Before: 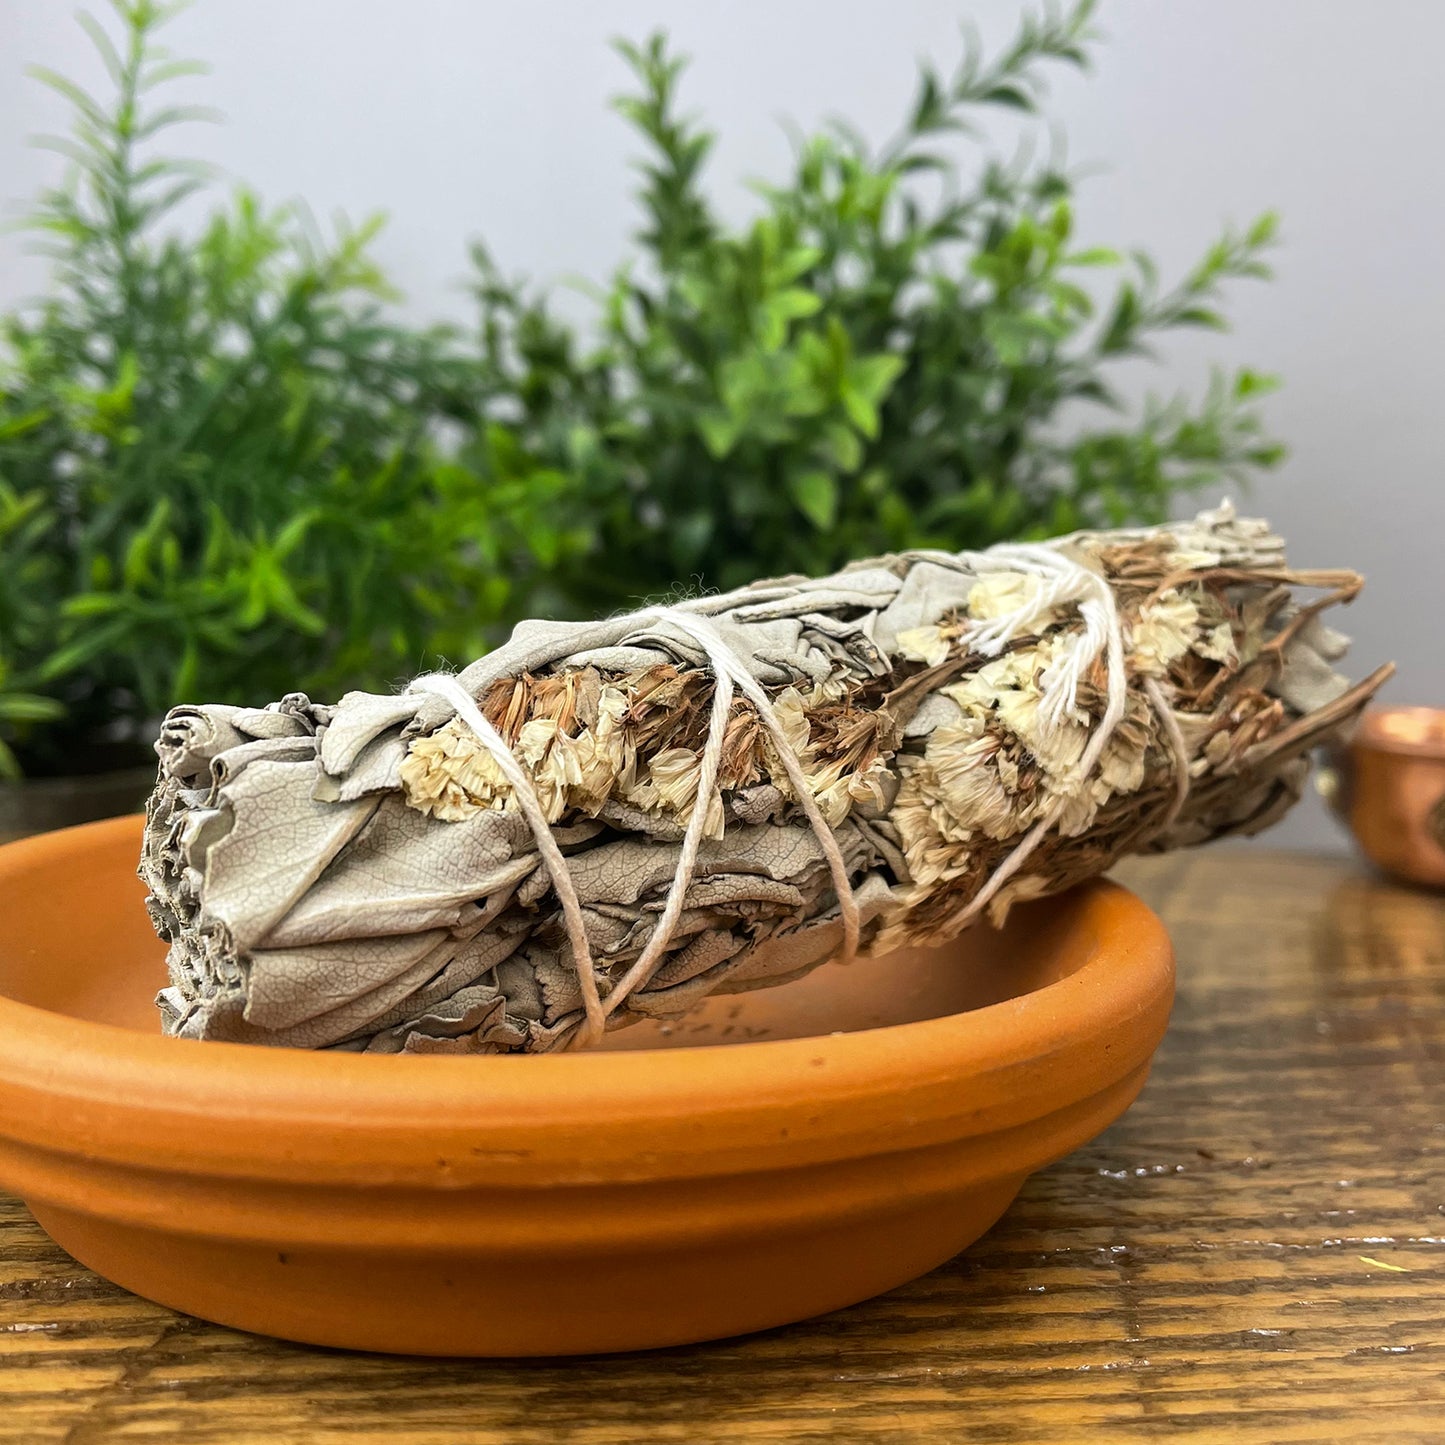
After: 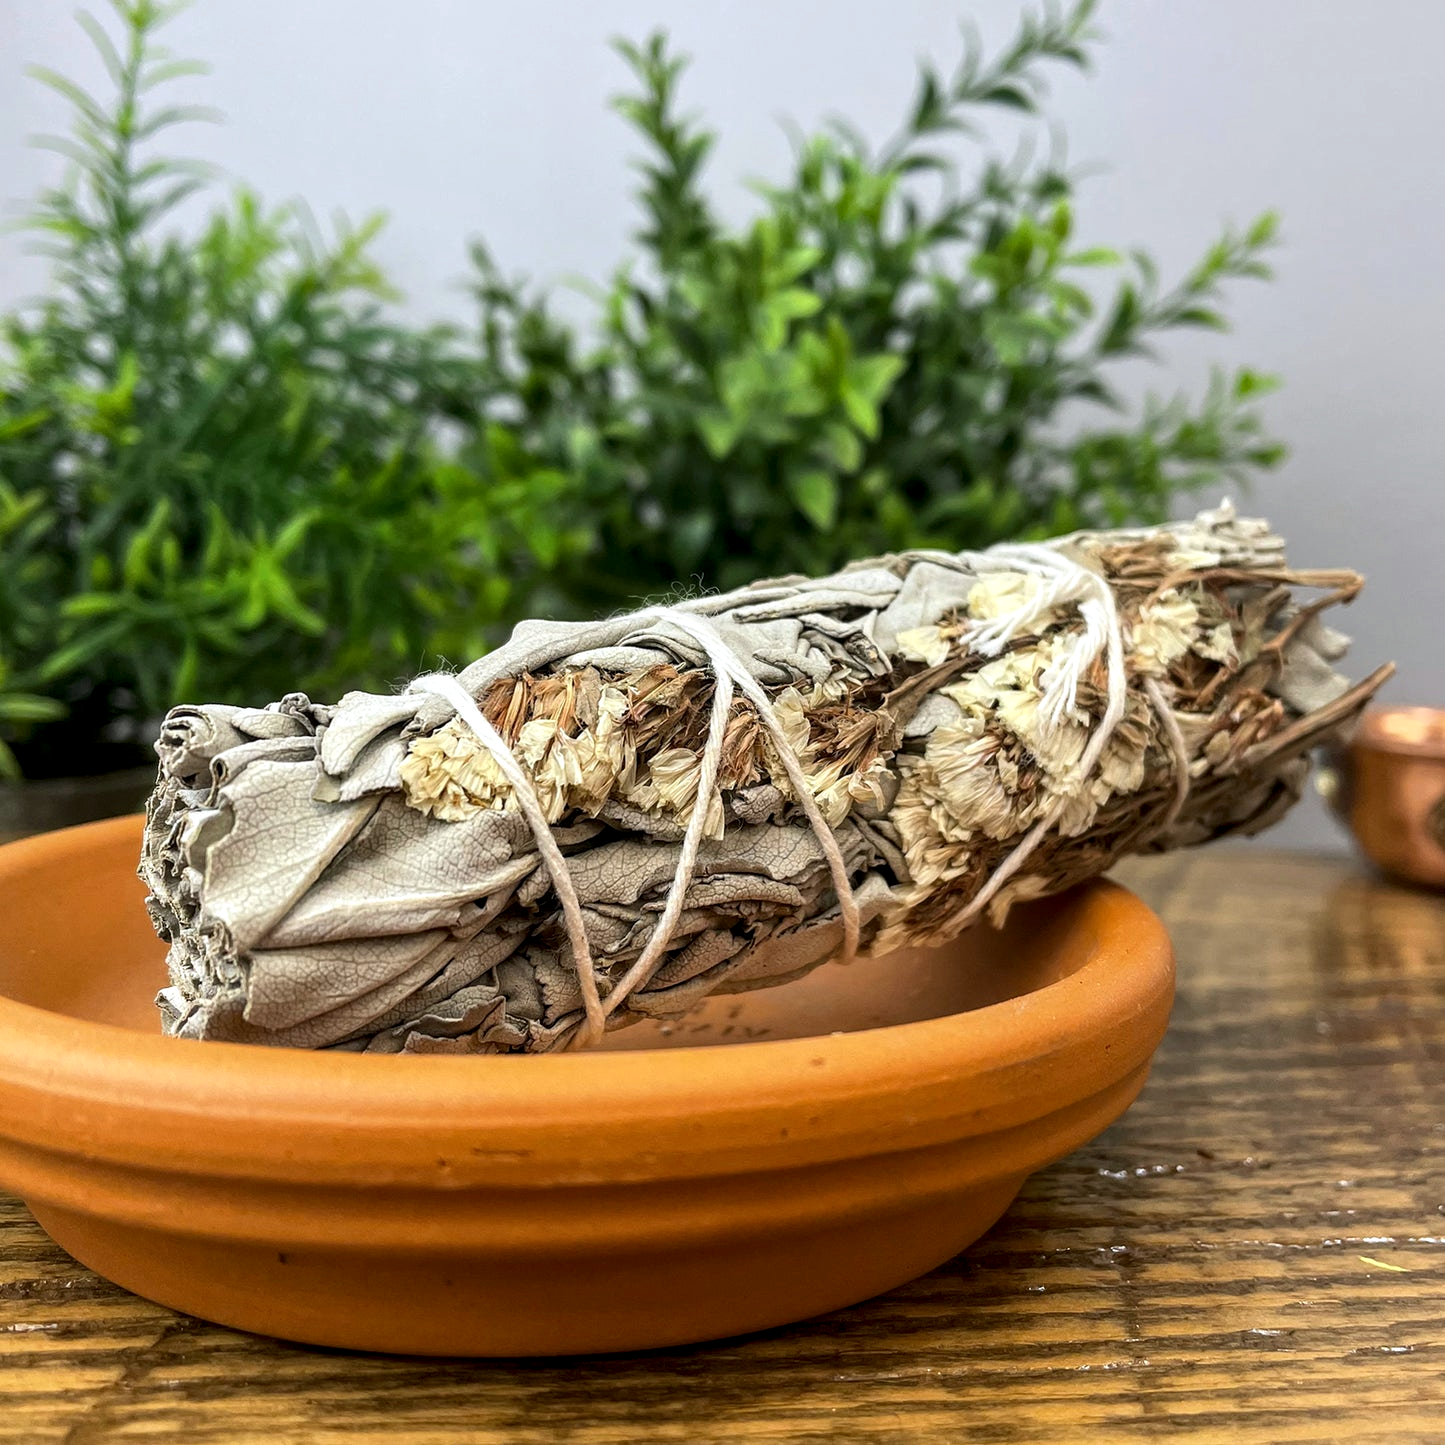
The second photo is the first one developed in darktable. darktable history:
white balance: red 0.988, blue 1.017
local contrast: highlights 83%, shadows 81%
